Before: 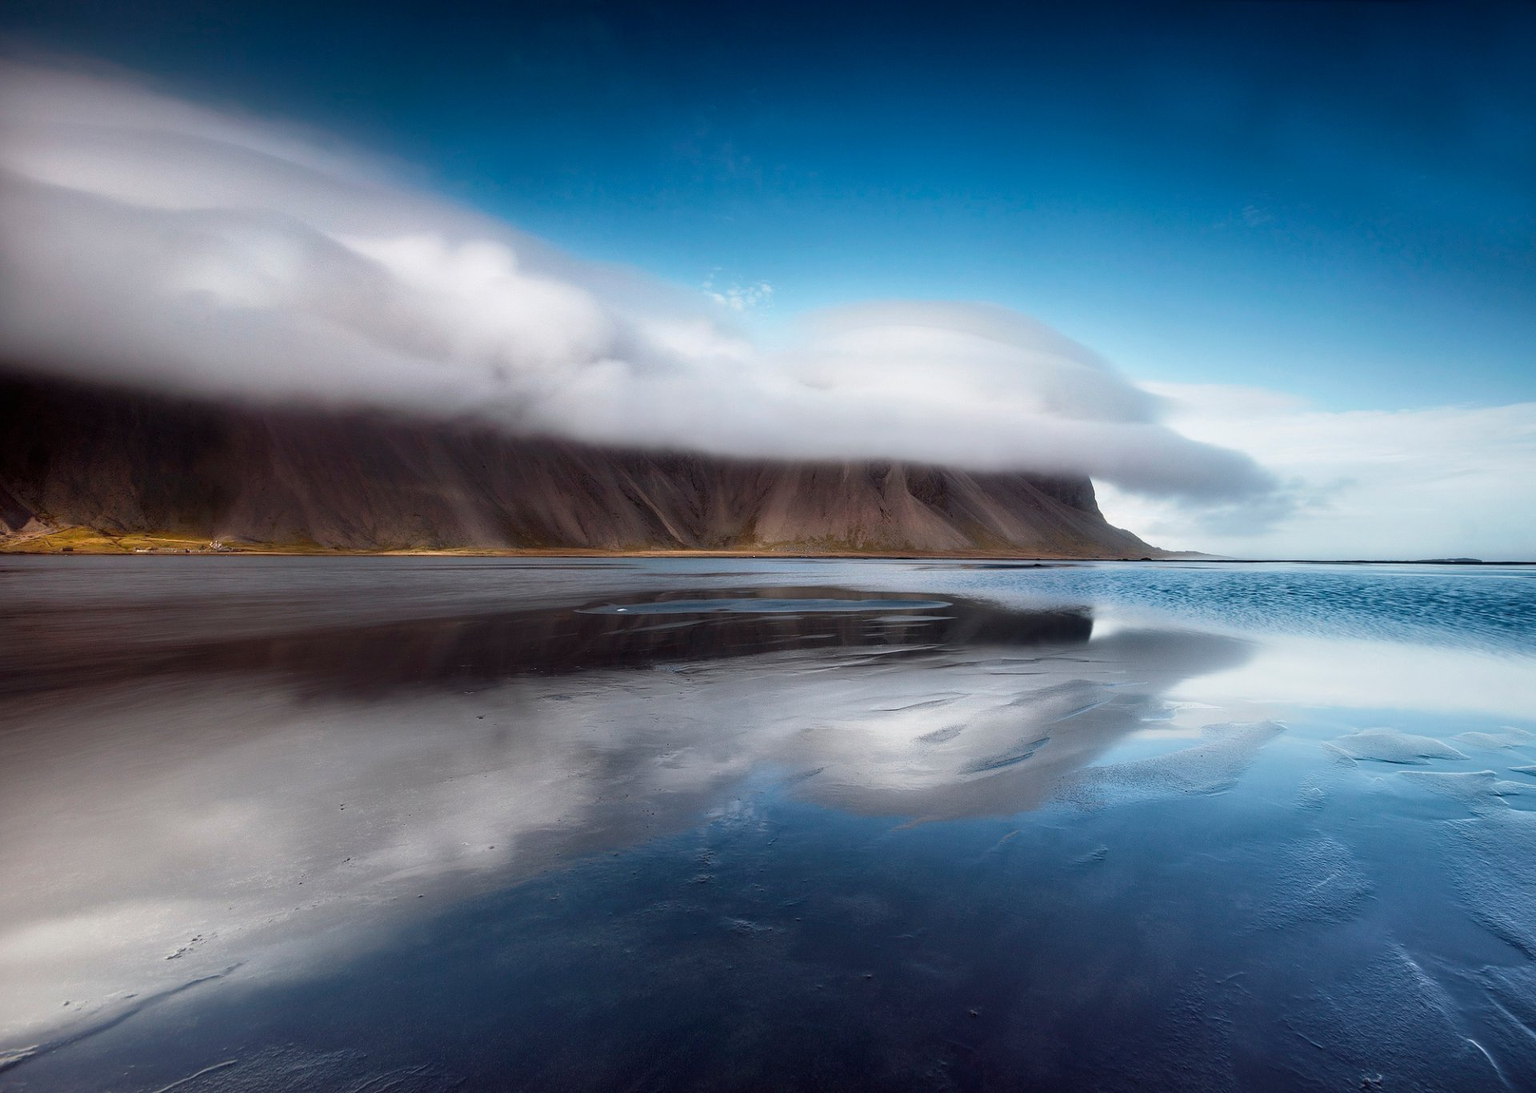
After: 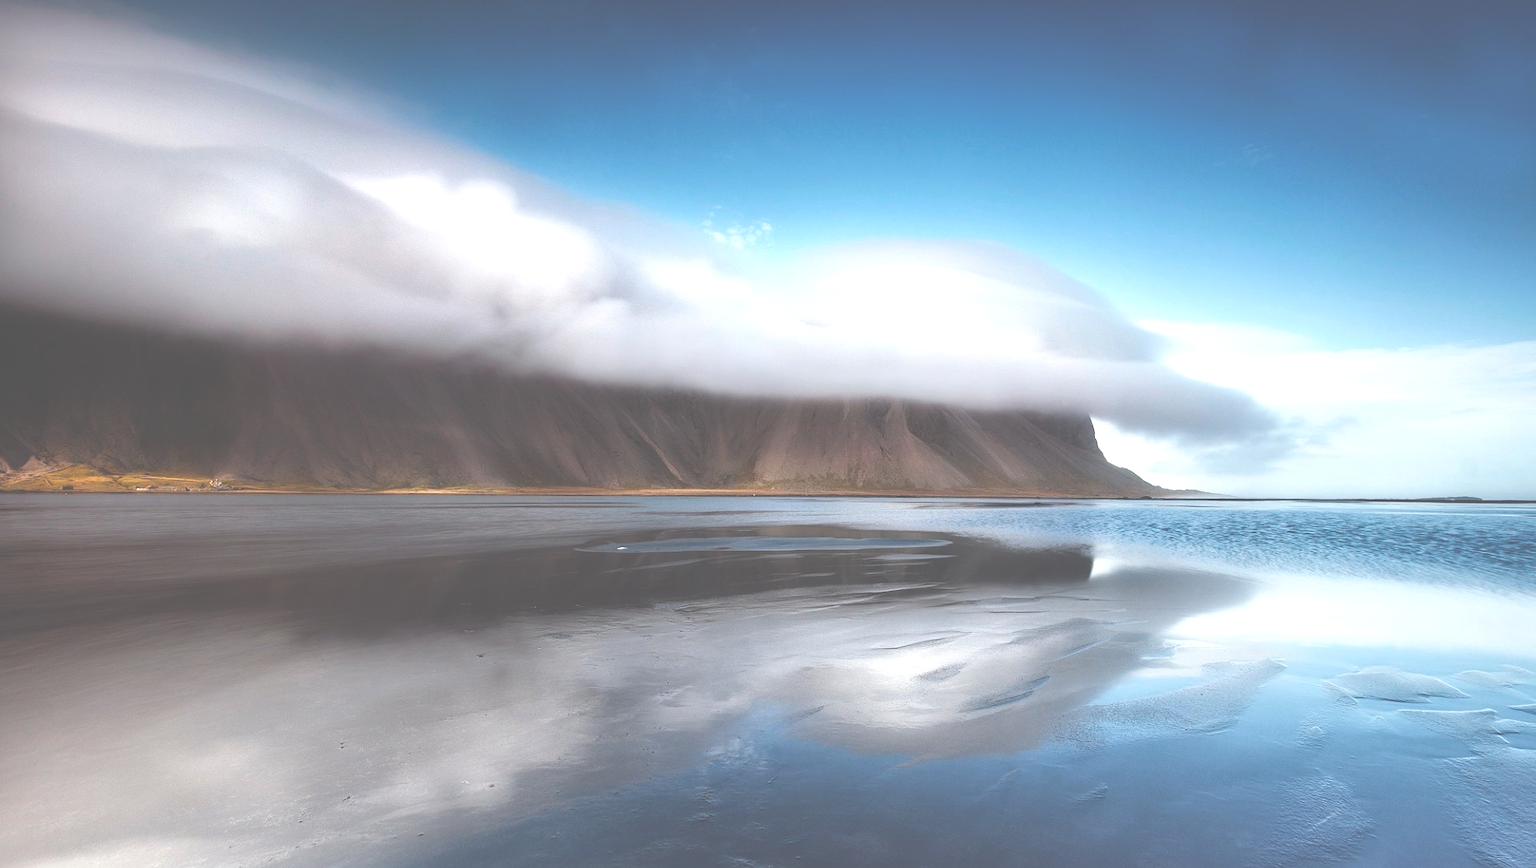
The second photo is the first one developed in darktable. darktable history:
tone equalizer: edges refinement/feathering 500, mask exposure compensation -1.57 EV, preserve details no
exposure: black level correction -0.071, exposure 0.501 EV, compensate highlight preservation false
crop and rotate: top 5.653%, bottom 14.812%
